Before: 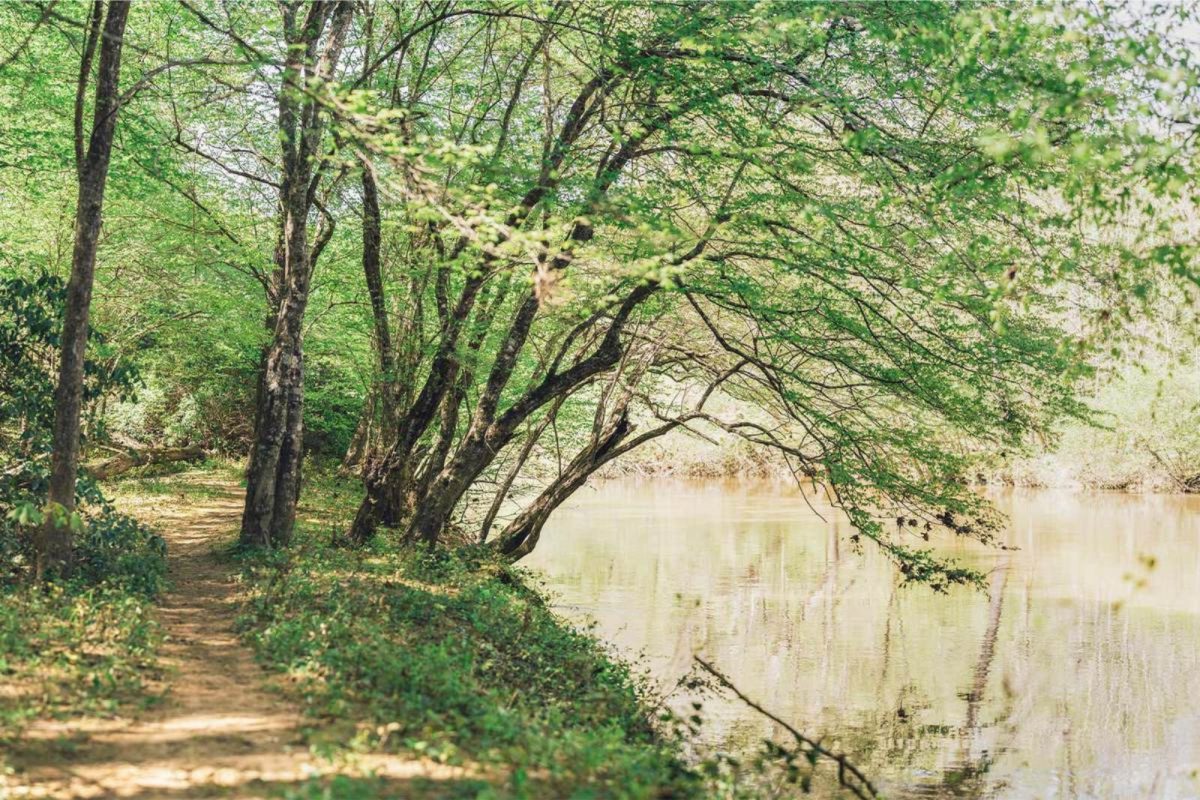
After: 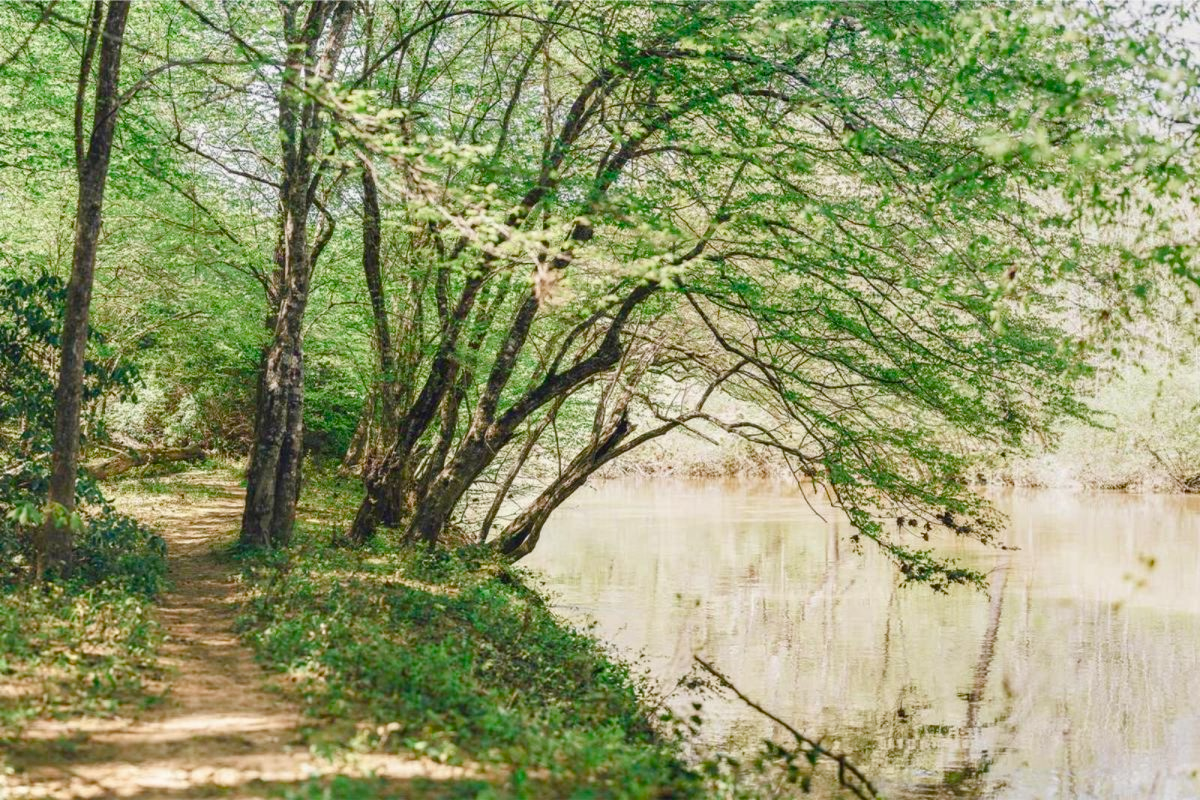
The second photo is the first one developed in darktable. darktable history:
color balance rgb: highlights gain › chroma 0.17%, highlights gain › hue 332.27°, perceptual saturation grading › global saturation 0.347%, perceptual saturation grading › highlights -33.078%, perceptual saturation grading › mid-tones 15.034%, perceptual saturation grading › shadows 47.753%, global vibrance 20%
